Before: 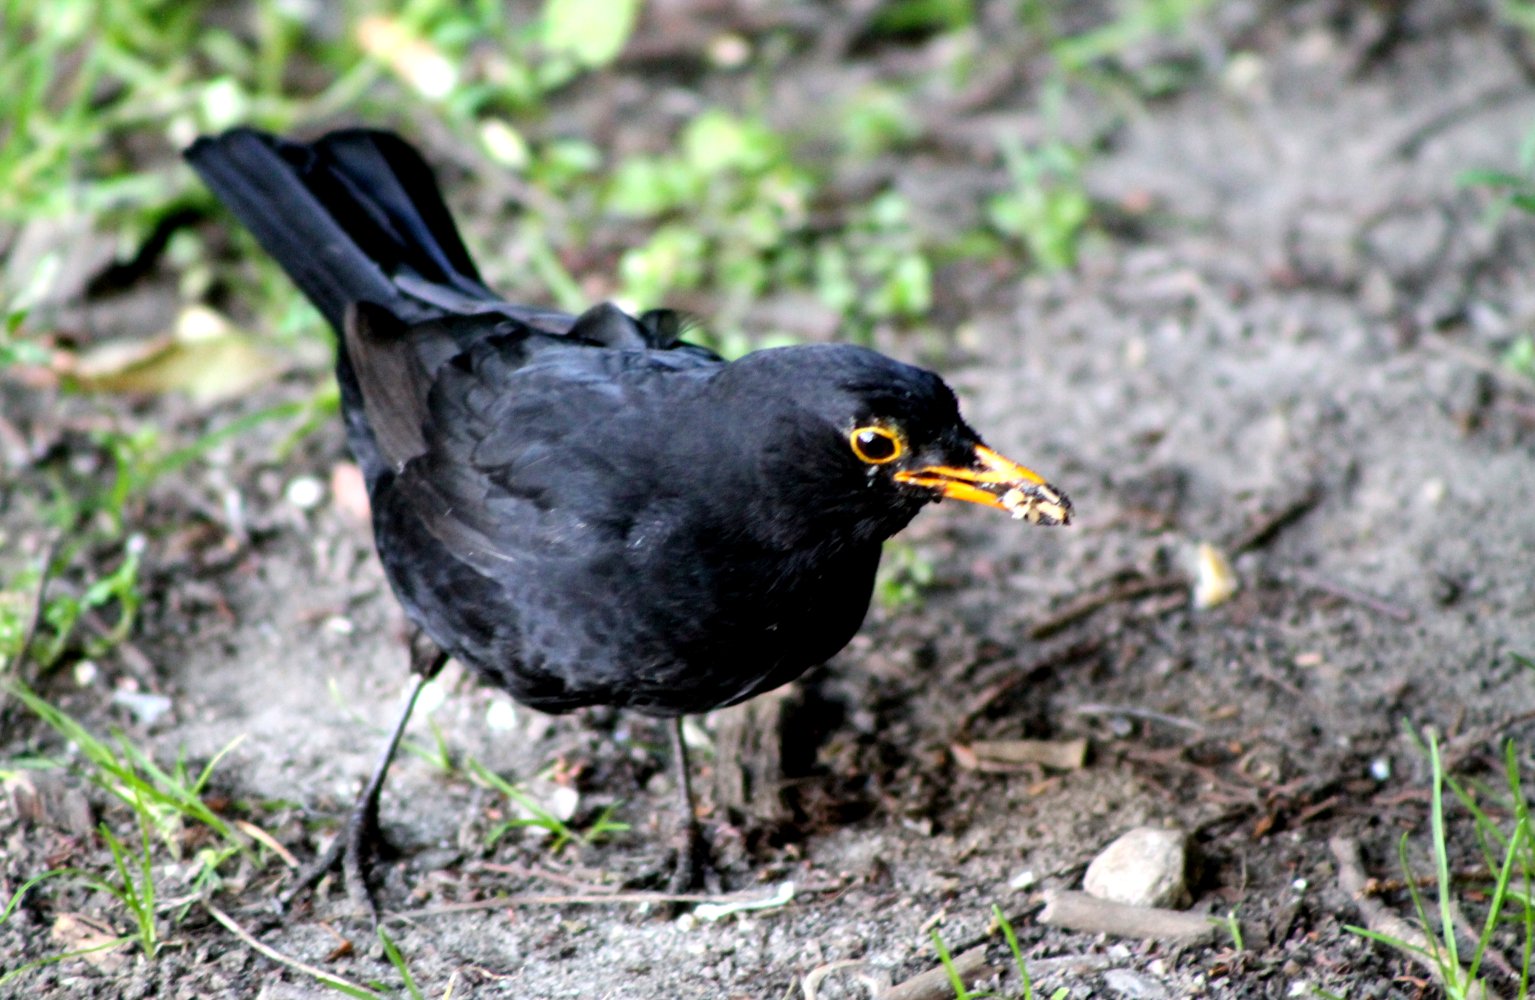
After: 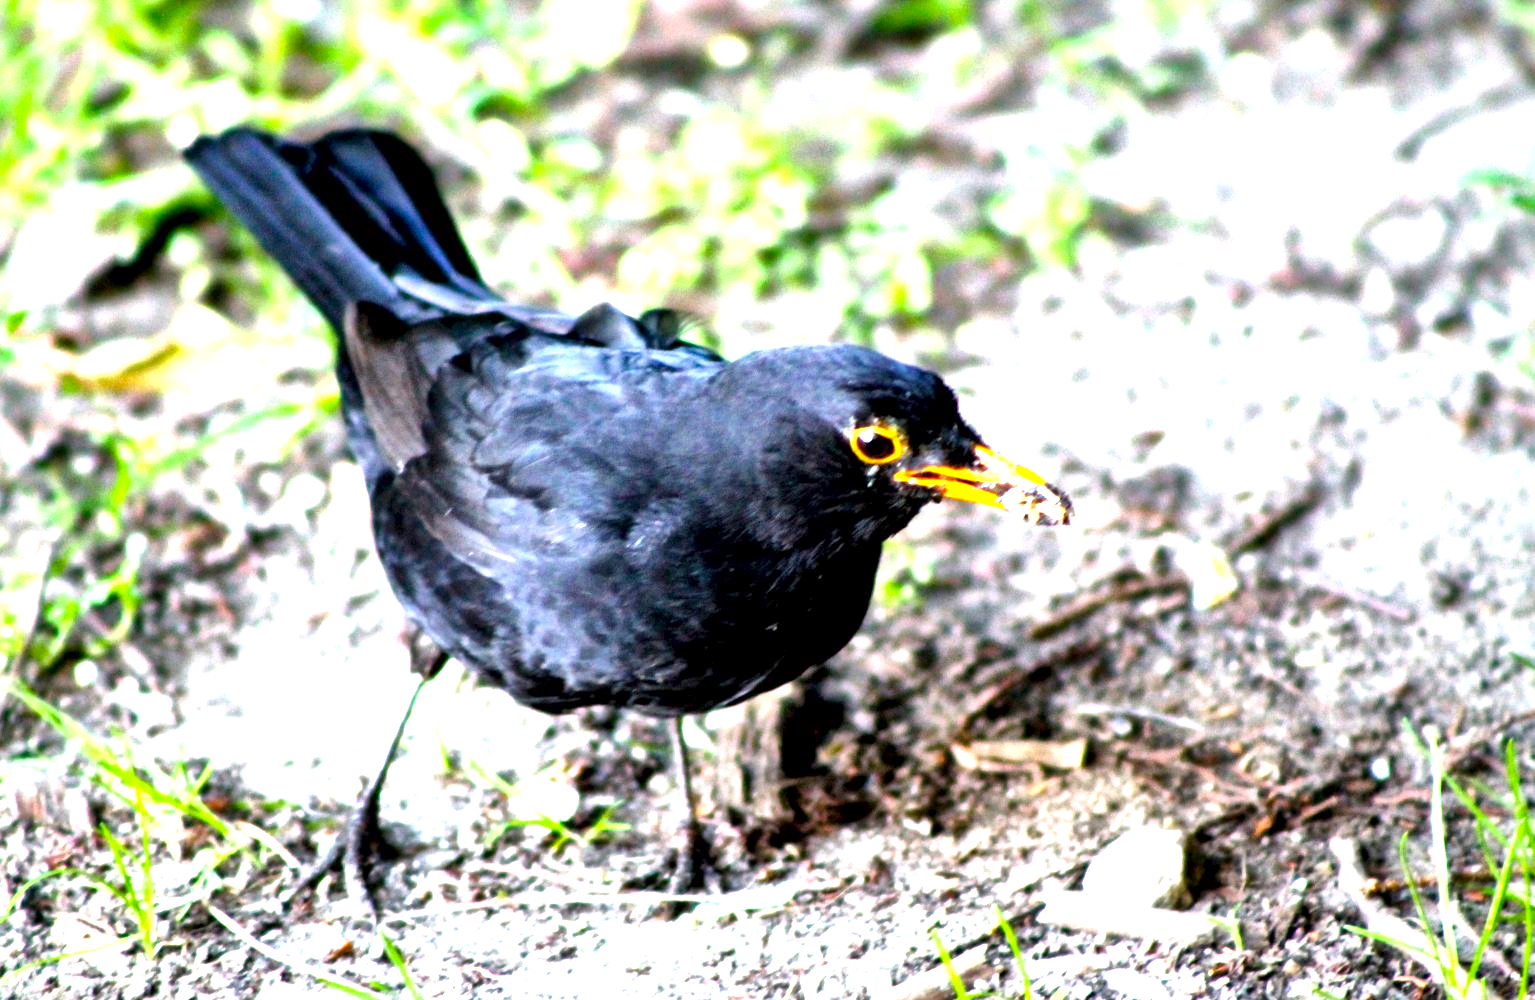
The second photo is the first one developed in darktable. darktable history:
exposure: black level correction 0, exposure 1.44 EV, compensate exposure bias true, compensate highlight preservation false
local contrast: mode bilateral grid, contrast 50, coarseness 51, detail 150%, midtone range 0.2
color balance rgb: perceptual saturation grading › global saturation 28.994%, perceptual saturation grading › mid-tones 12.167%, perceptual saturation grading › shadows 10.068%
